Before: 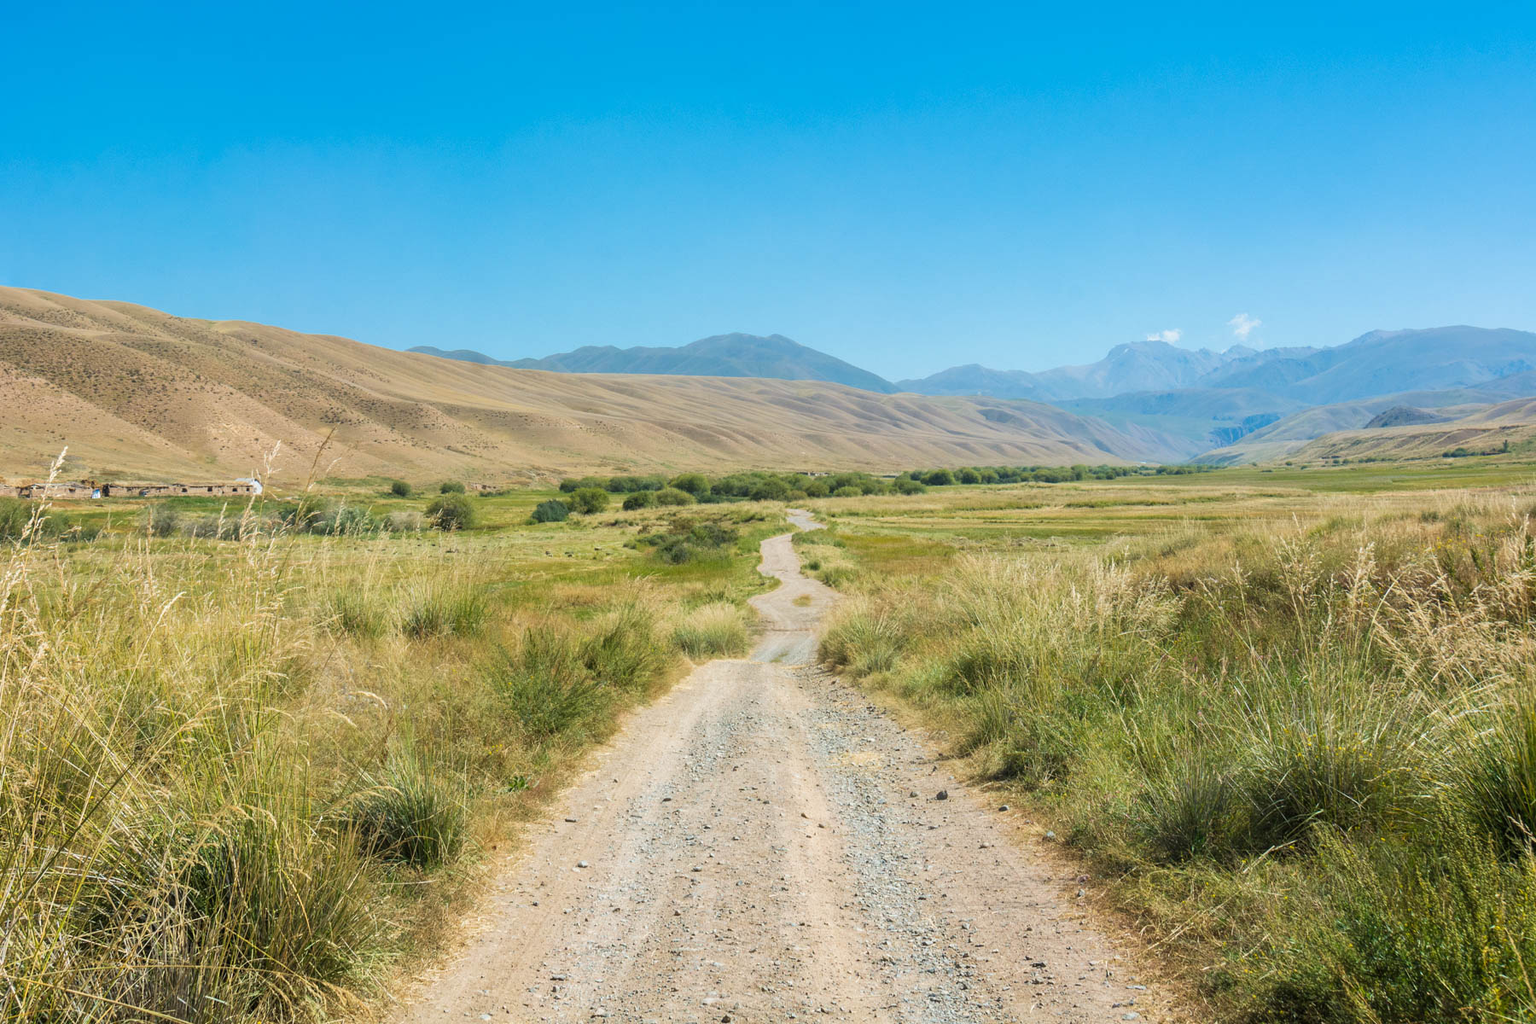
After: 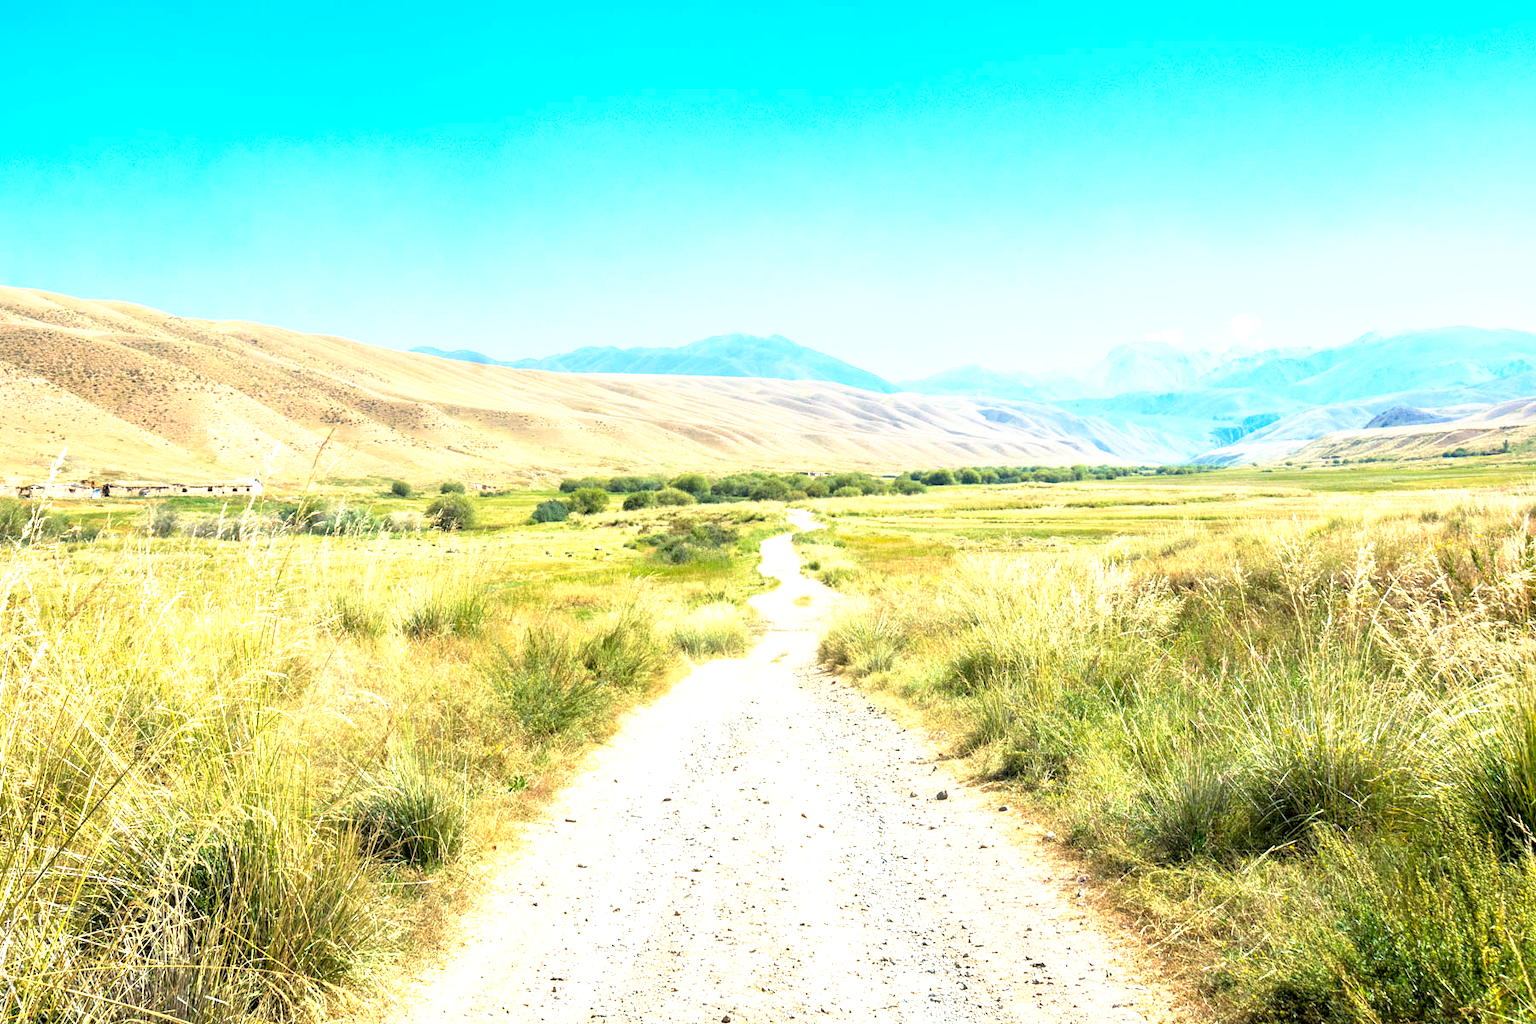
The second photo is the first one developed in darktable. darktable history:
exposure: black level correction 0, exposure 1.2 EV, compensate exposure bias true, compensate highlight preservation false
base curve: curves: ch0 [(0.017, 0) (0.425, 0.441) (0.844, 0.933) (1, 1)], preserve colors none
white balance: emerald 1
